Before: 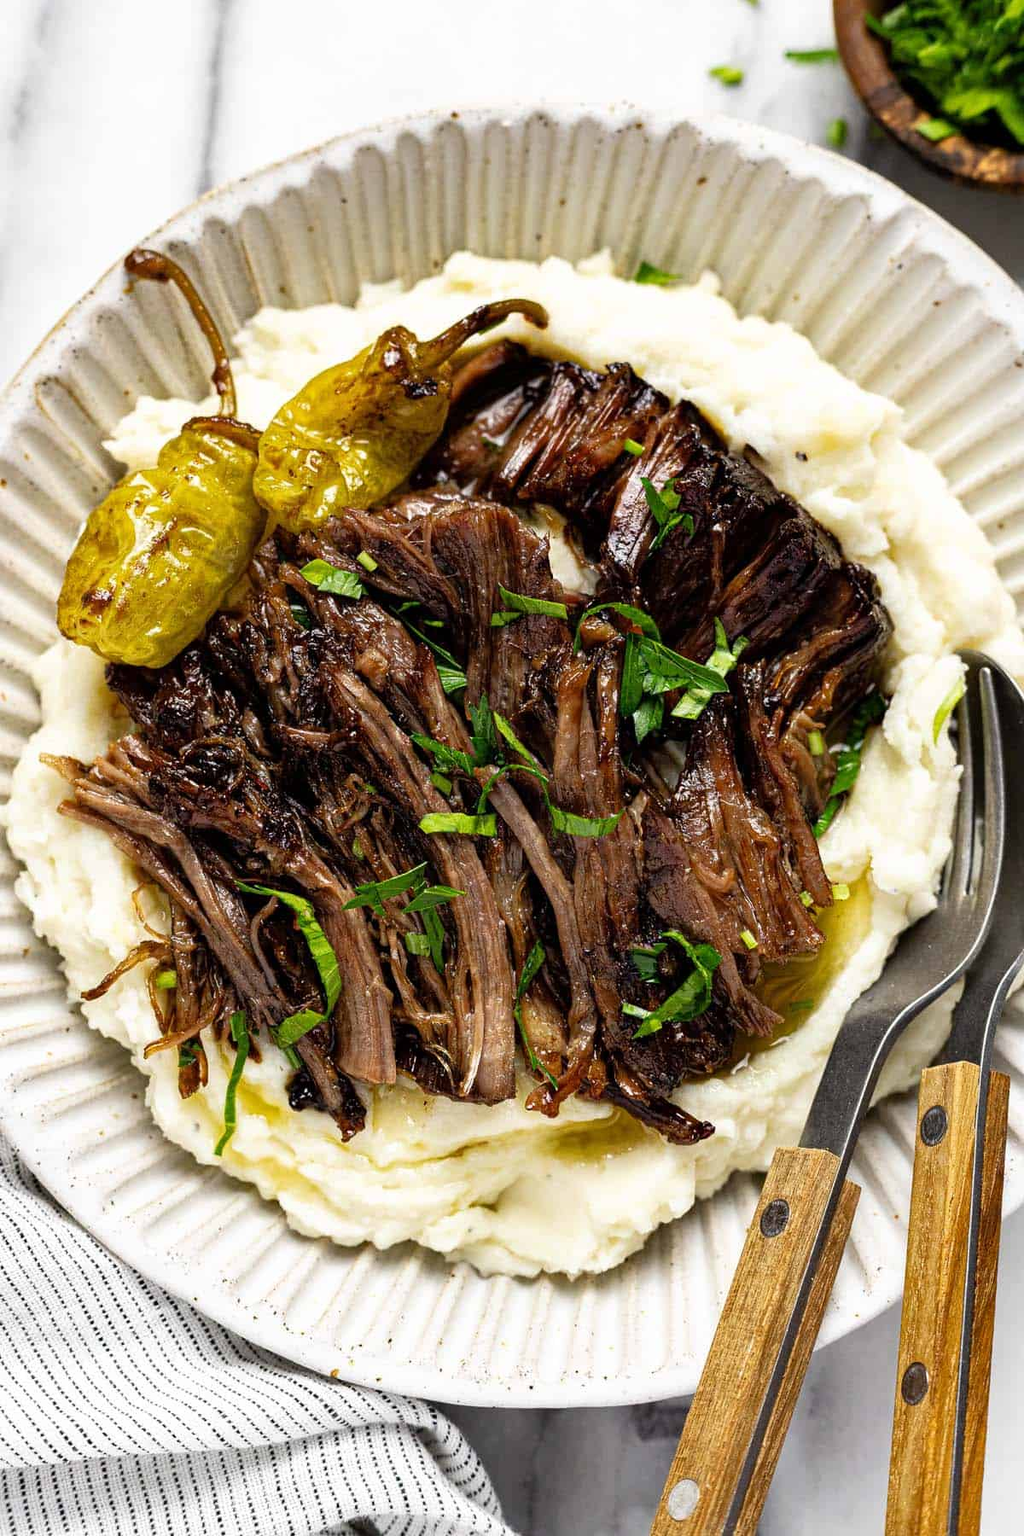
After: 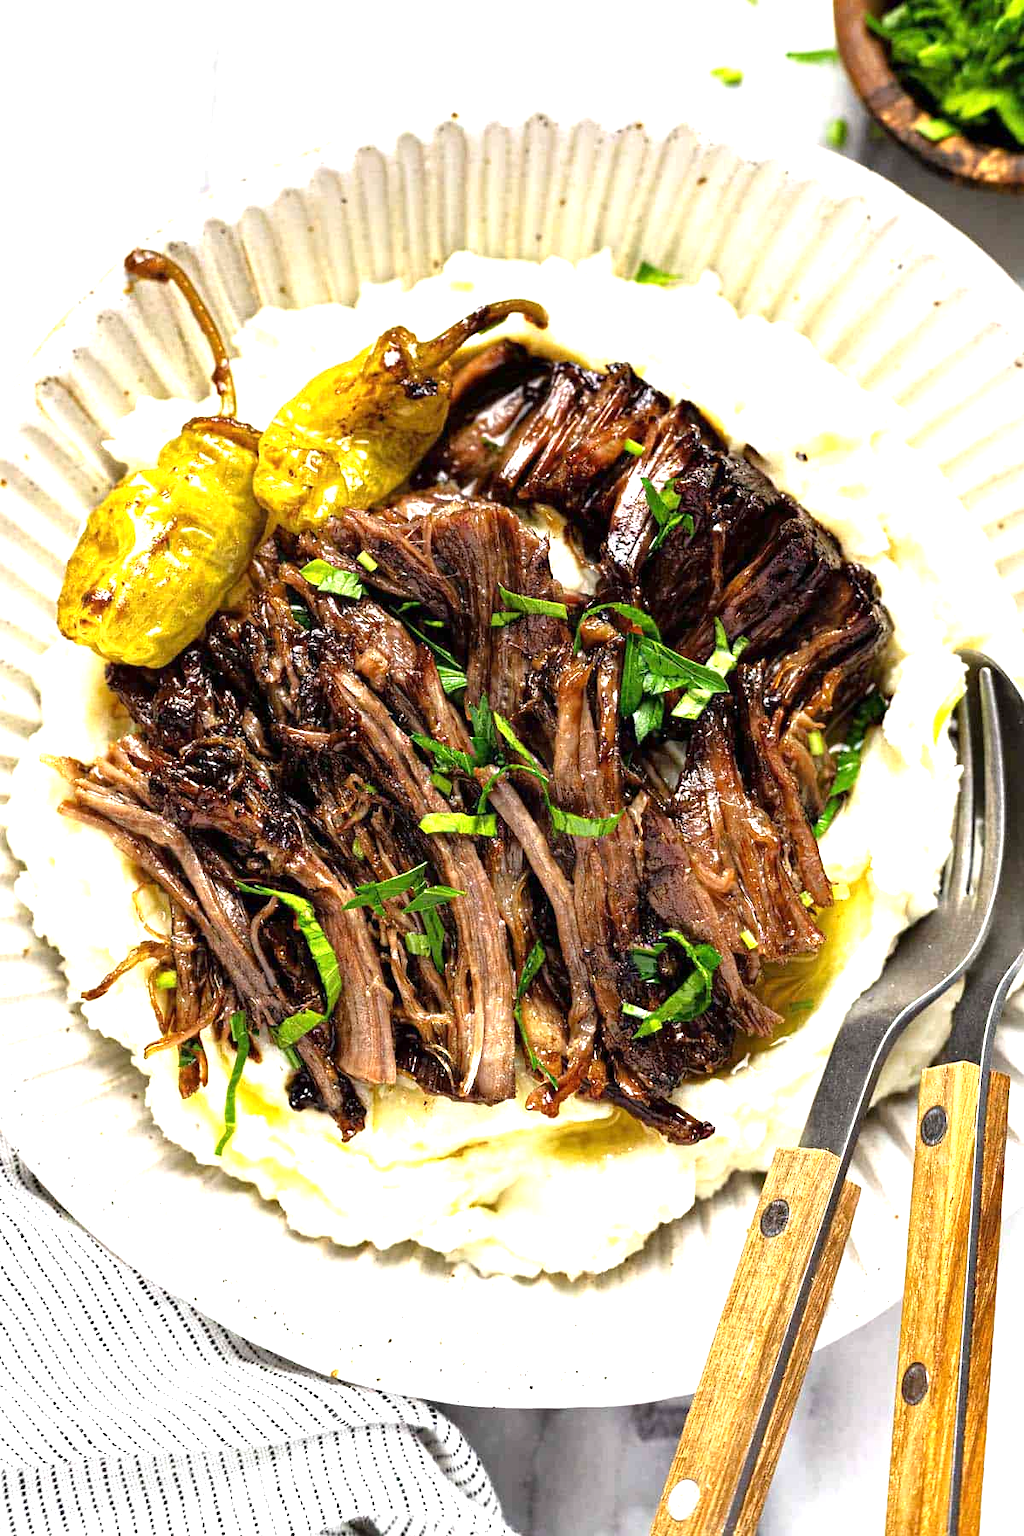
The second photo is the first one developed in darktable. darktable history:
exposure: exposure 1.07 EV, compensate highlight preservation false
